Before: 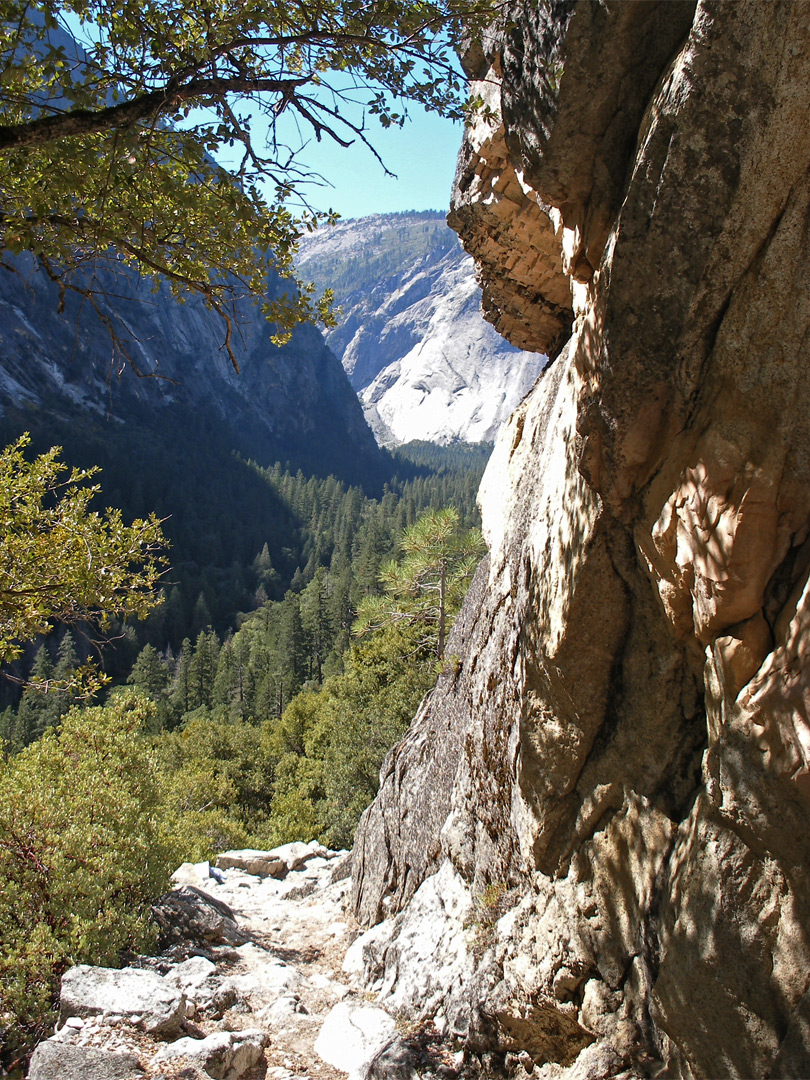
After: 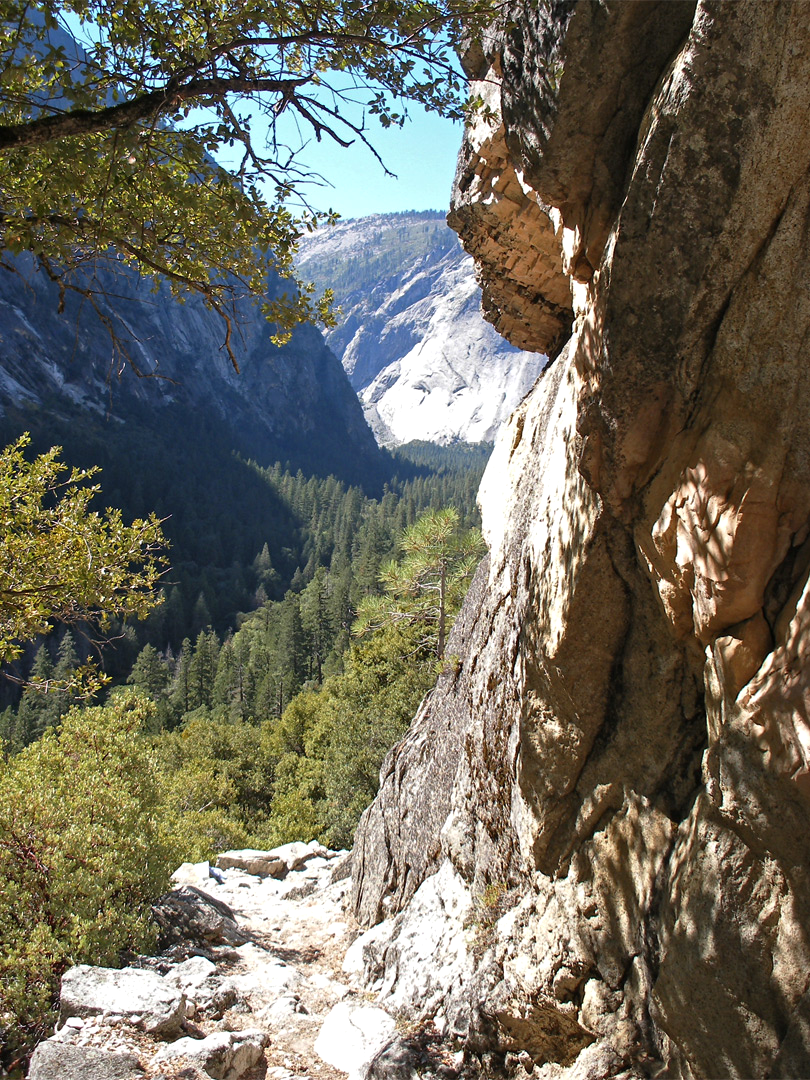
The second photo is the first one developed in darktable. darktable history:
exposure: exposure 0.162 EV, compensate exposure bias true, compensate highlight preservation false
